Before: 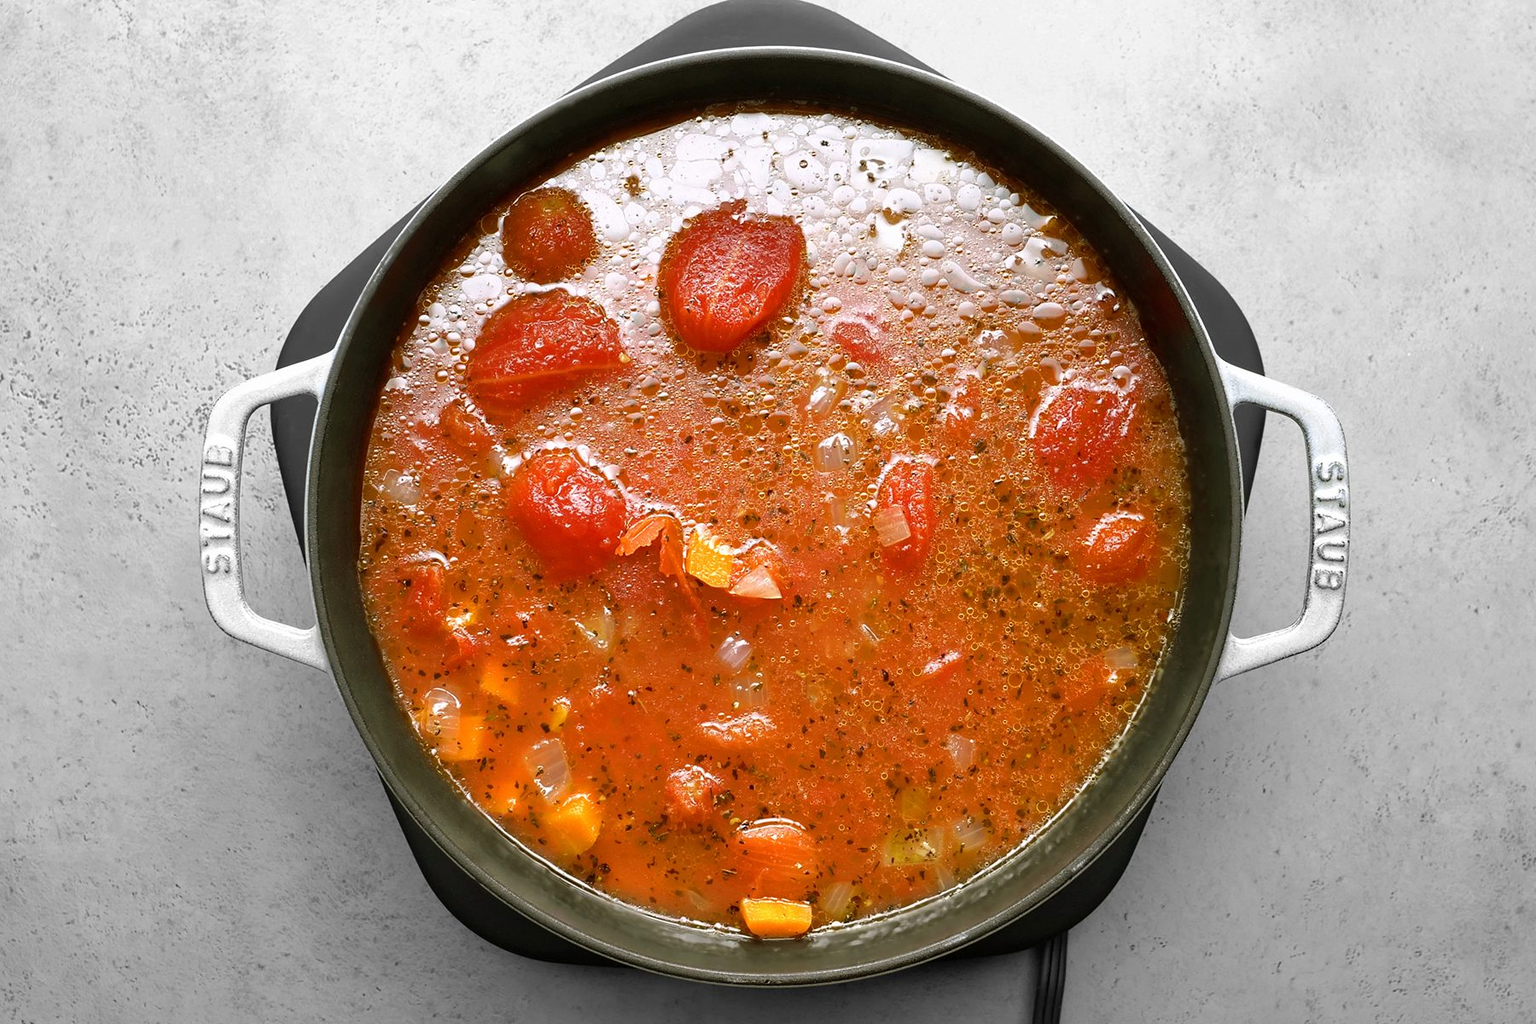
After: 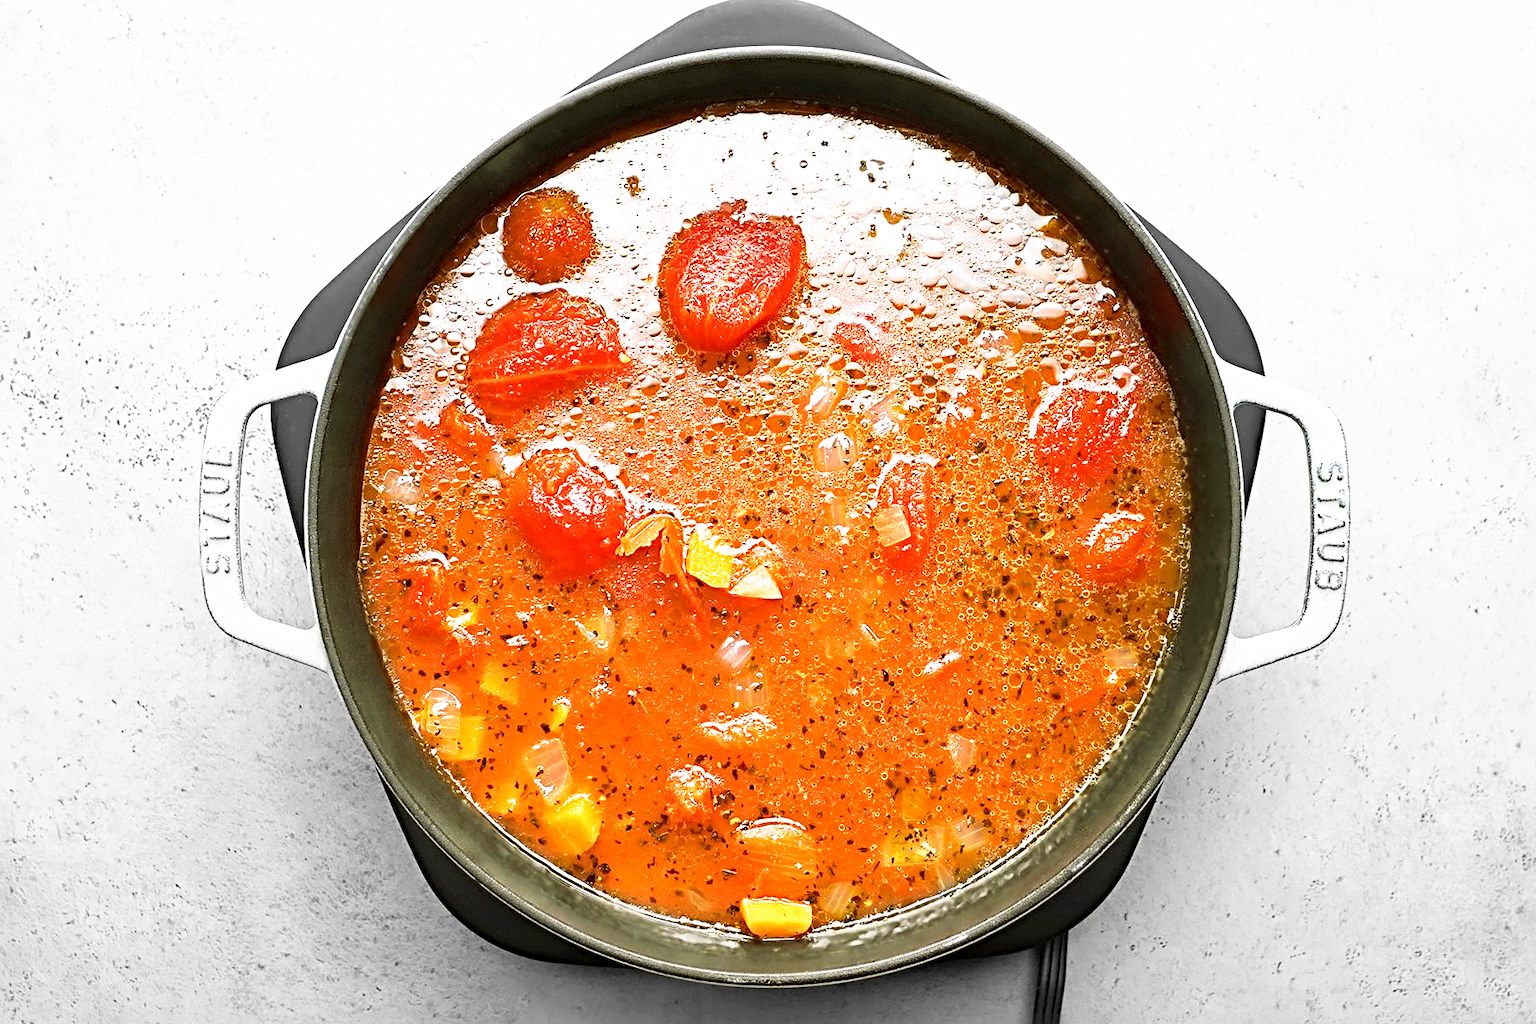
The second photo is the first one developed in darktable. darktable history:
base curve: curves: ch0 [(0, 0) (0.495, 0.917) (1, 1)], preserve colors none
sharpen: radius 4.925
